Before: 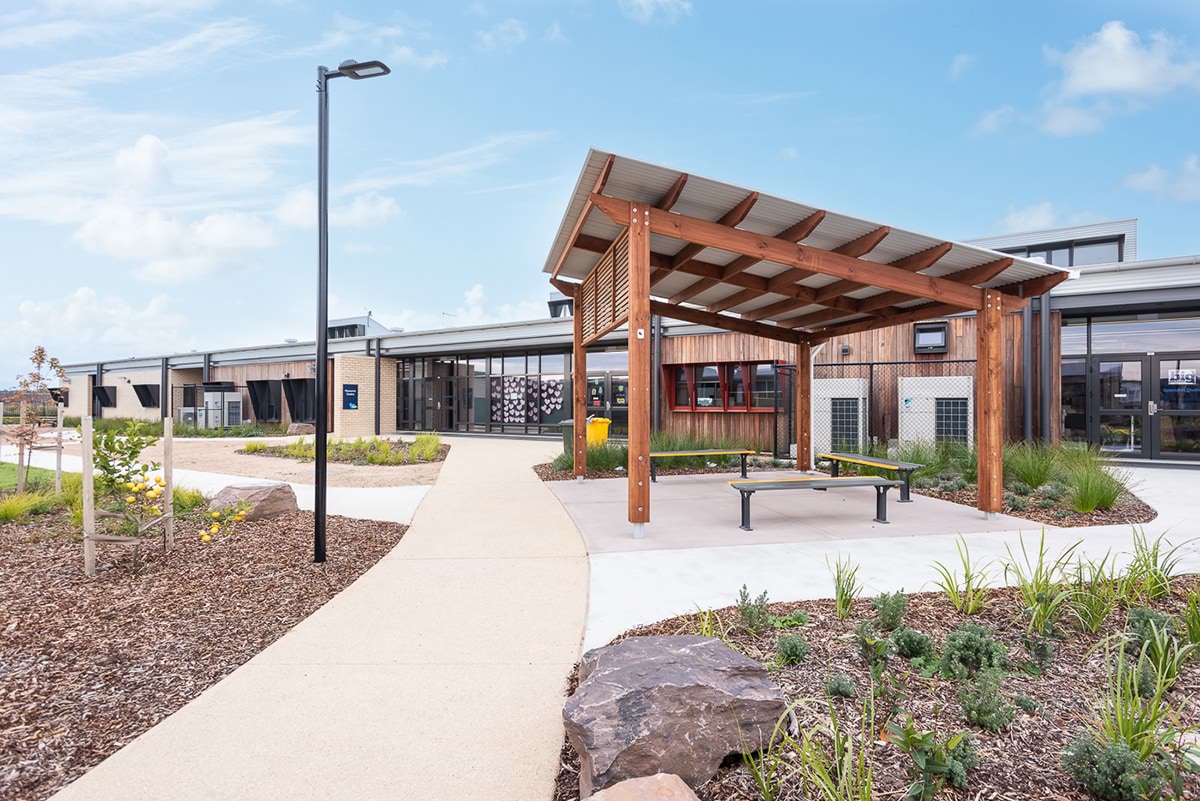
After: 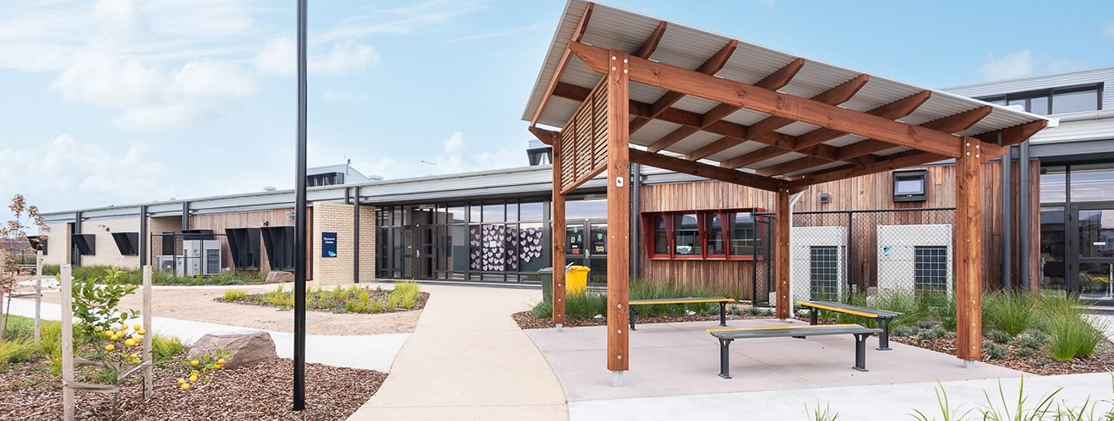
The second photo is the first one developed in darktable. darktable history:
crop: left 1.796%, top 18.993%, right 5.303%, bottom 28.352%
